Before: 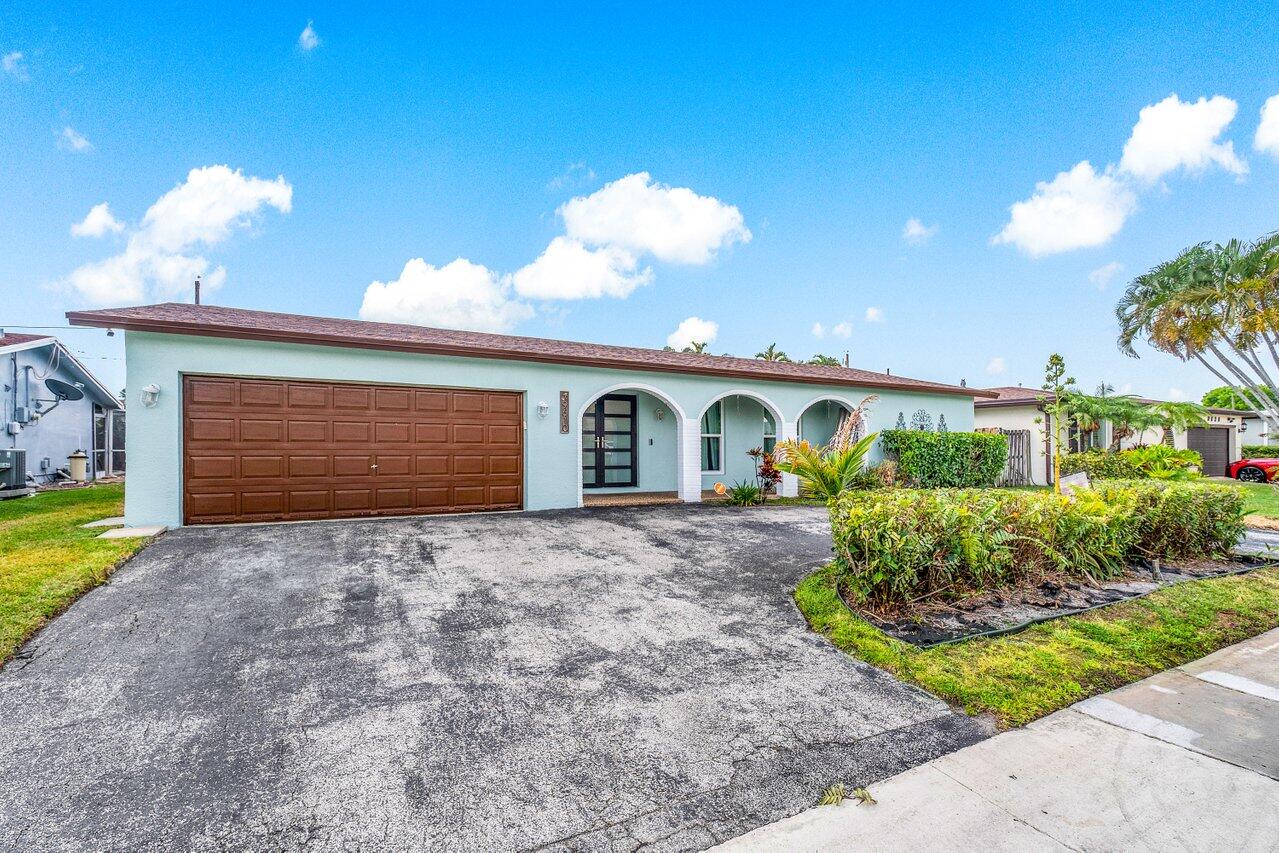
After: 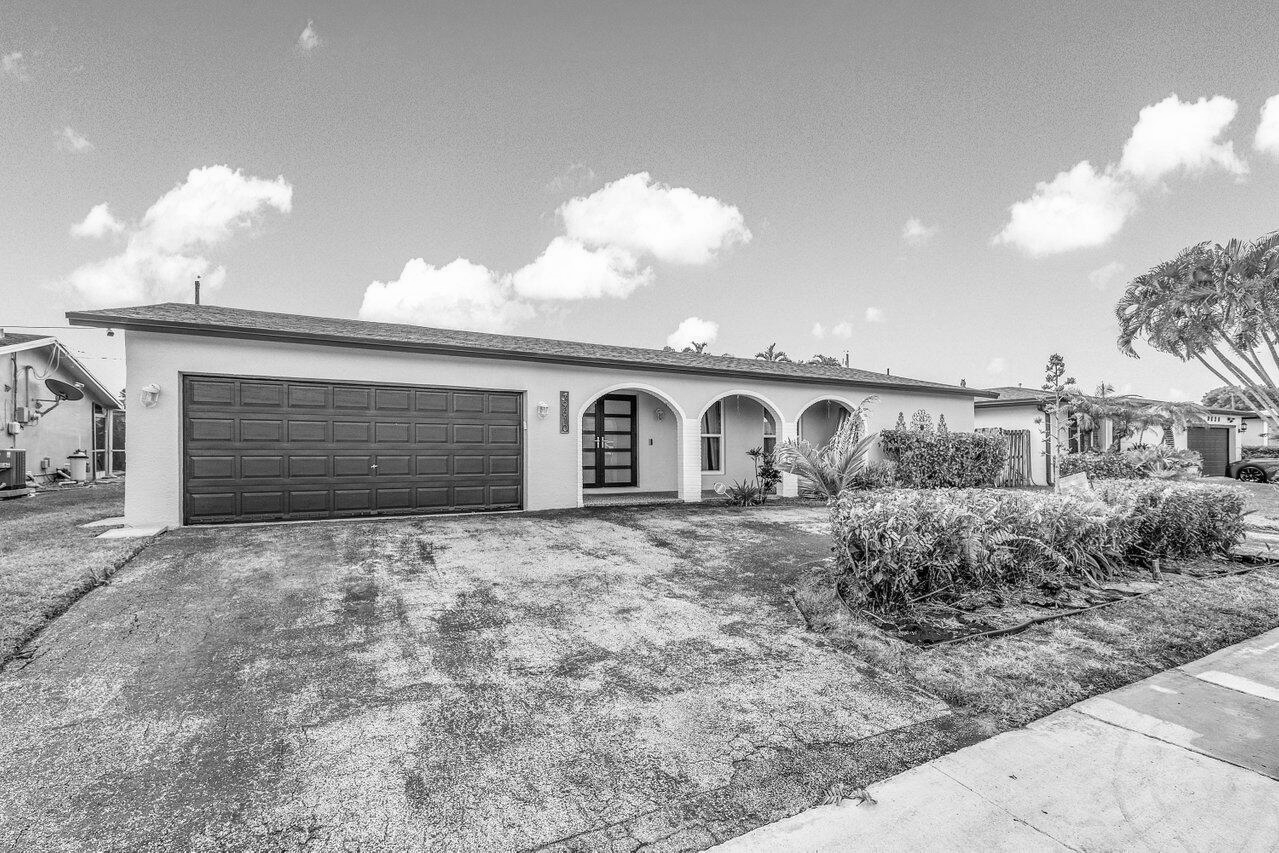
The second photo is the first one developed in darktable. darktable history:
monochrome: on, module defaults
white balance: red 0.984, blue 1.059
color calibration: illuminant as shot in camera, x 0.37, y 0.382, temperature 4313.32 K
